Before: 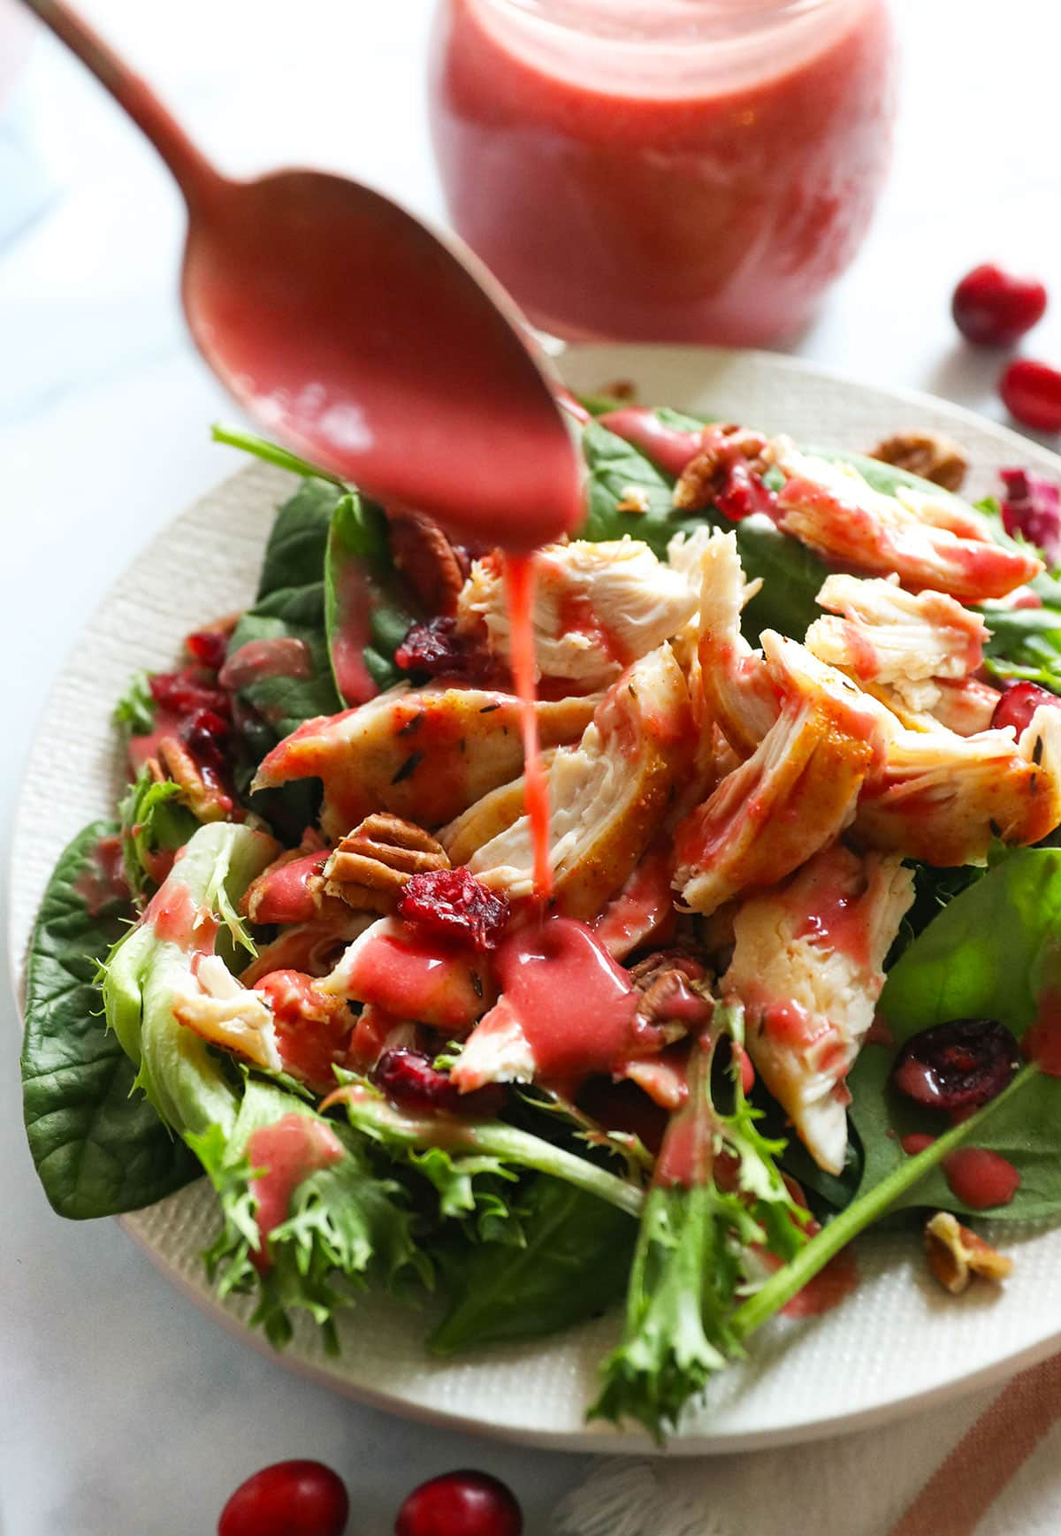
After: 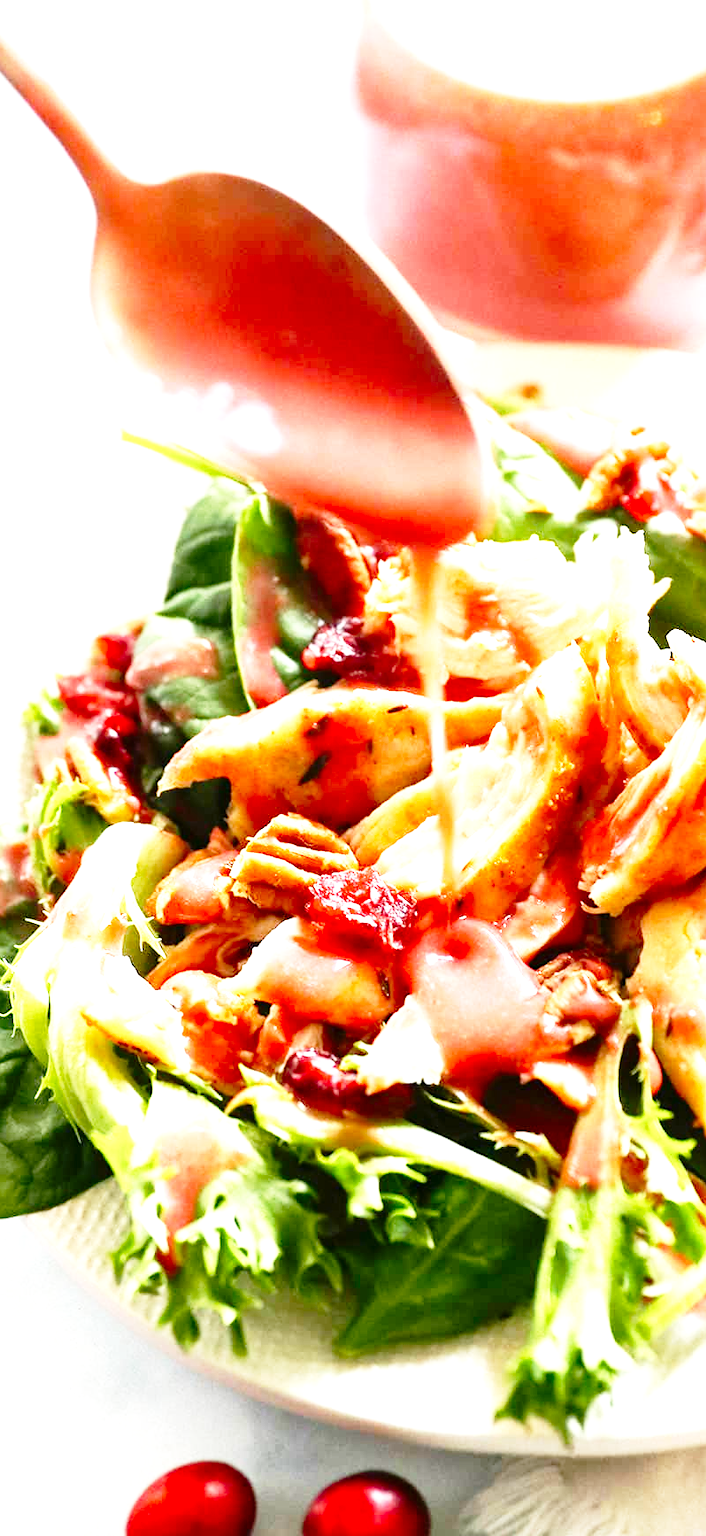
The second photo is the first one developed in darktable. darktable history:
crop and rotate: left 8.786%, right 24.548%
exposure: black level correction 0.001, exposure 1.822 EV, compensate exposure bias true, compensate highlight preservation false
contrast brightness saturation: contrast 0.07, brightness -0.13, saturation 0.06
base curve: curves: ch0 [(0, 0) (0.028, 0.03) (0.121, 0.232) (0.46, 0.748) (0.859, 0.968) (1, 1)], preserve colors none
